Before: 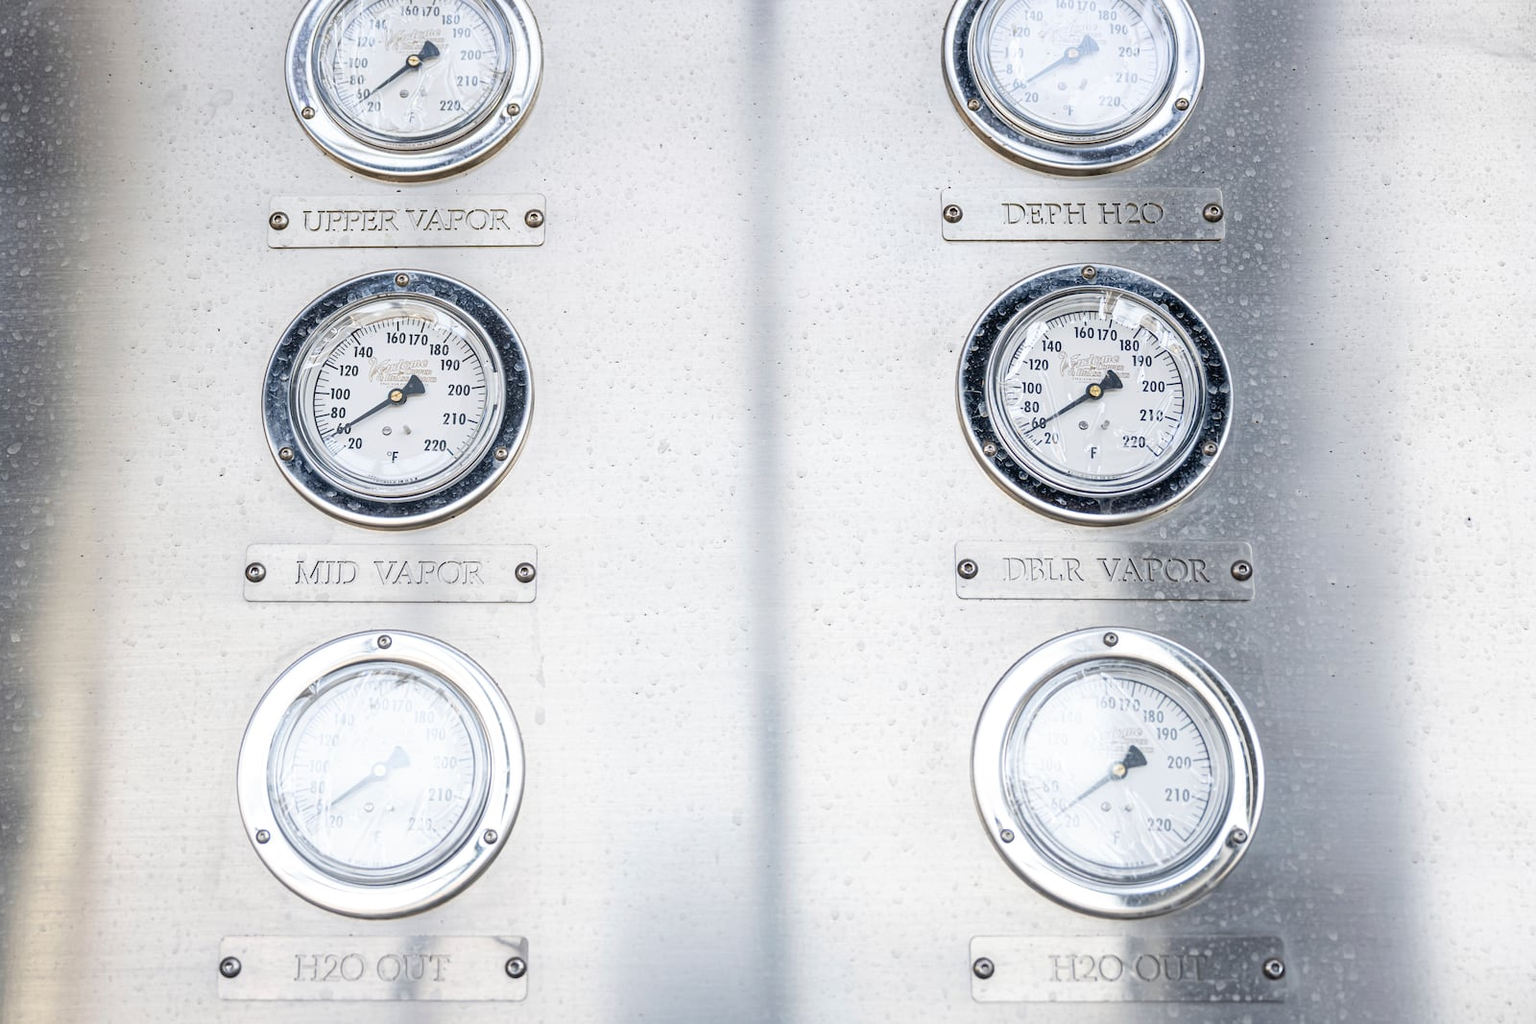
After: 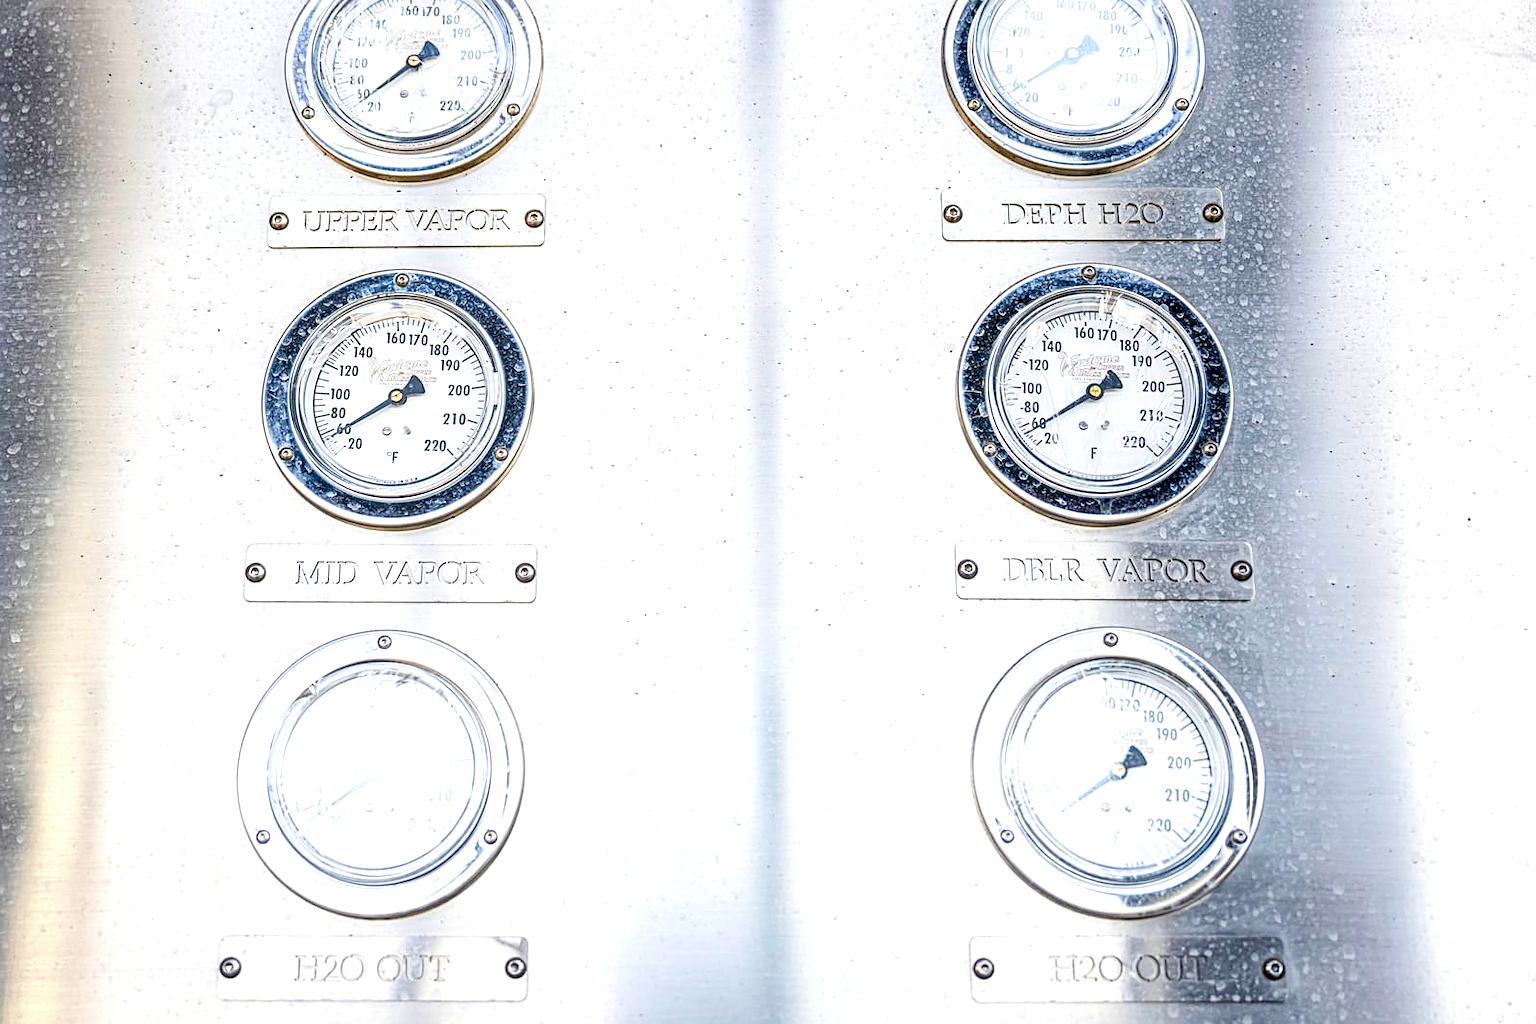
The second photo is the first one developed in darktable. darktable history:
exposure: exposure 0.4 EV, compensate highlight preservation false
color balance rgb: perceptual saturation grading › global saturation 20%, perceptual saturation grading › highlights -25%, perceptual saturation grading › shadows 25%, global vibrance 50%
local contrast: highlights 25%, detail 150%
tone curve: curves: ch0 [(0.016, 0.023) (0.248, 0.252) (0.732, 0.797) (1, 1)], color space Lab, linked channels, preserve colors none
sharpen: on, module defaults
